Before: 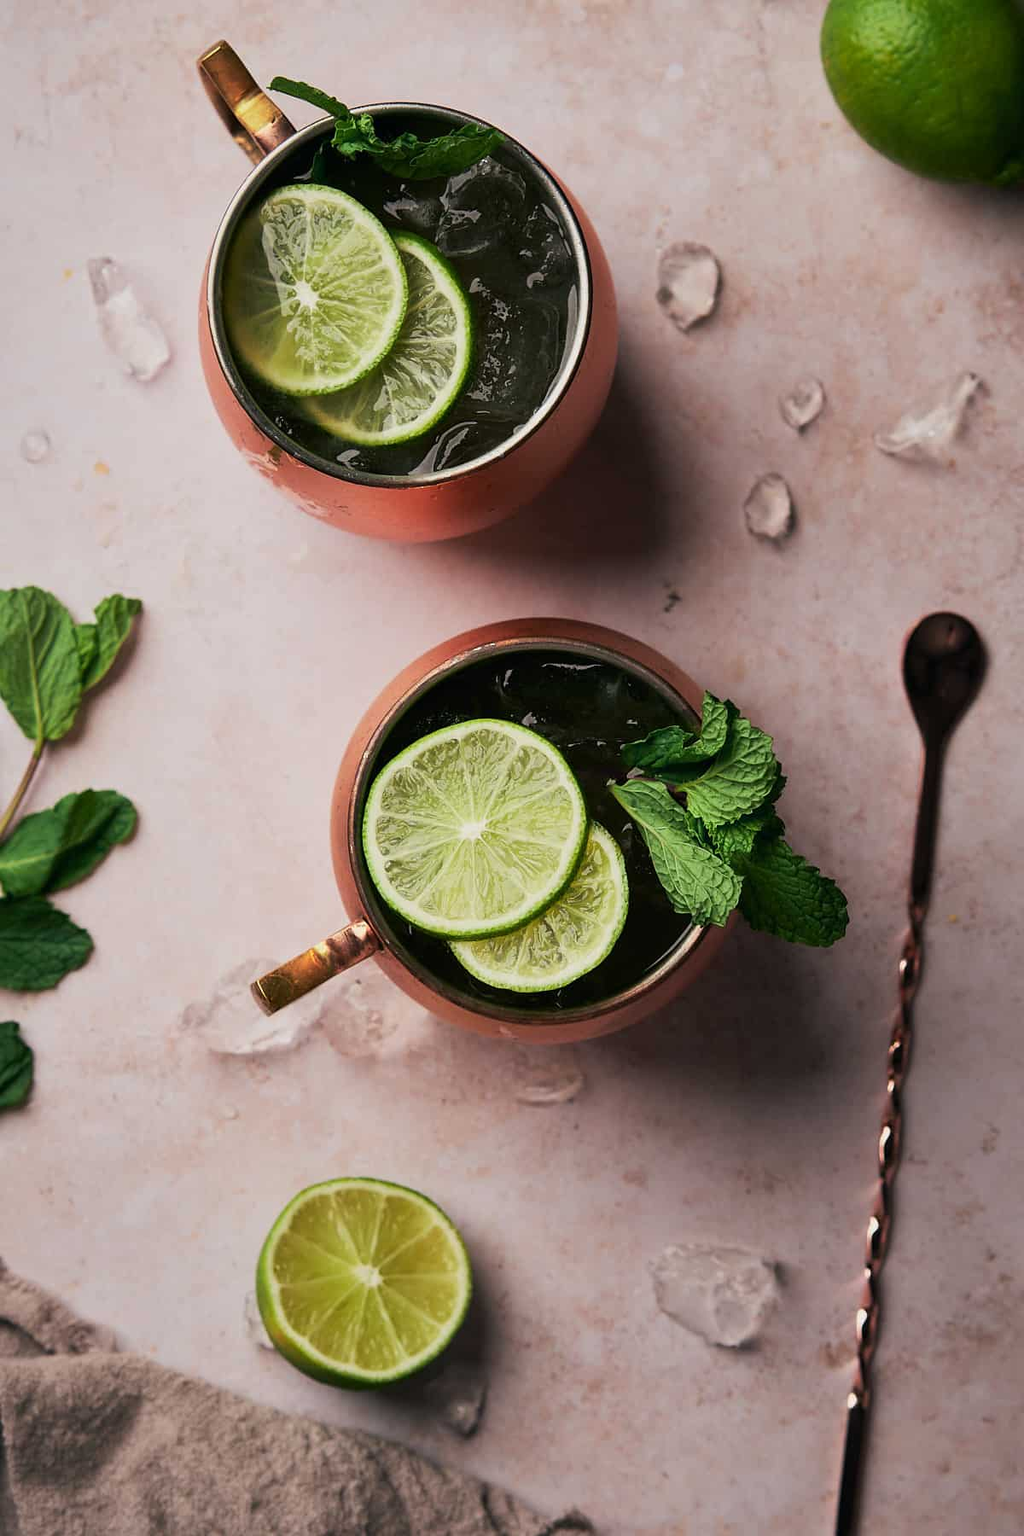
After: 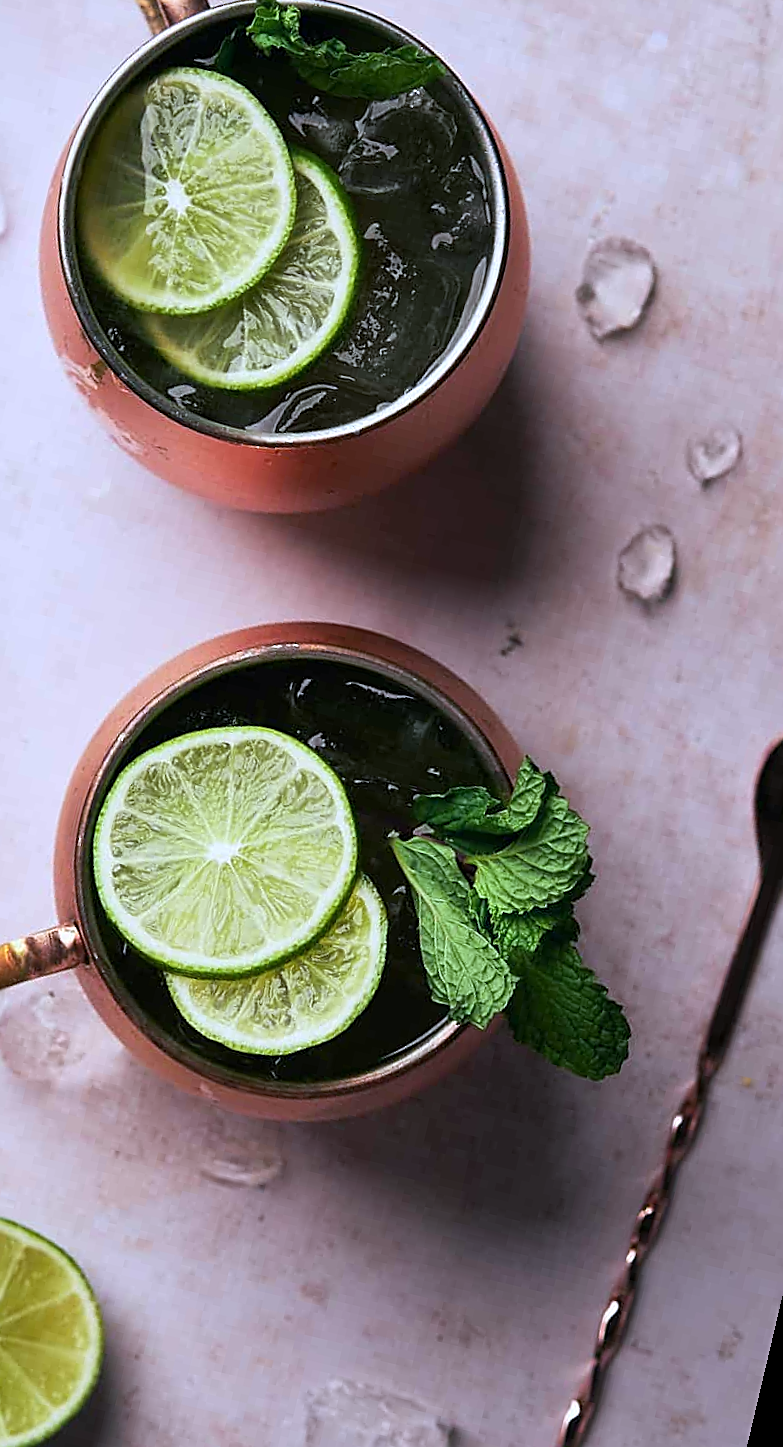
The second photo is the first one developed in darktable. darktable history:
exposure: exposure 0.217 EV, compensate highlight preservation false
rotate and perspective: rotation 13.27°, automatic cropping off
sharpen: radius 1.967
white balance: red 0.948, green 1.02, blue 1.176
crop: left 32.075%, top 10.976%, right 18.355%, bottom 17.596%
